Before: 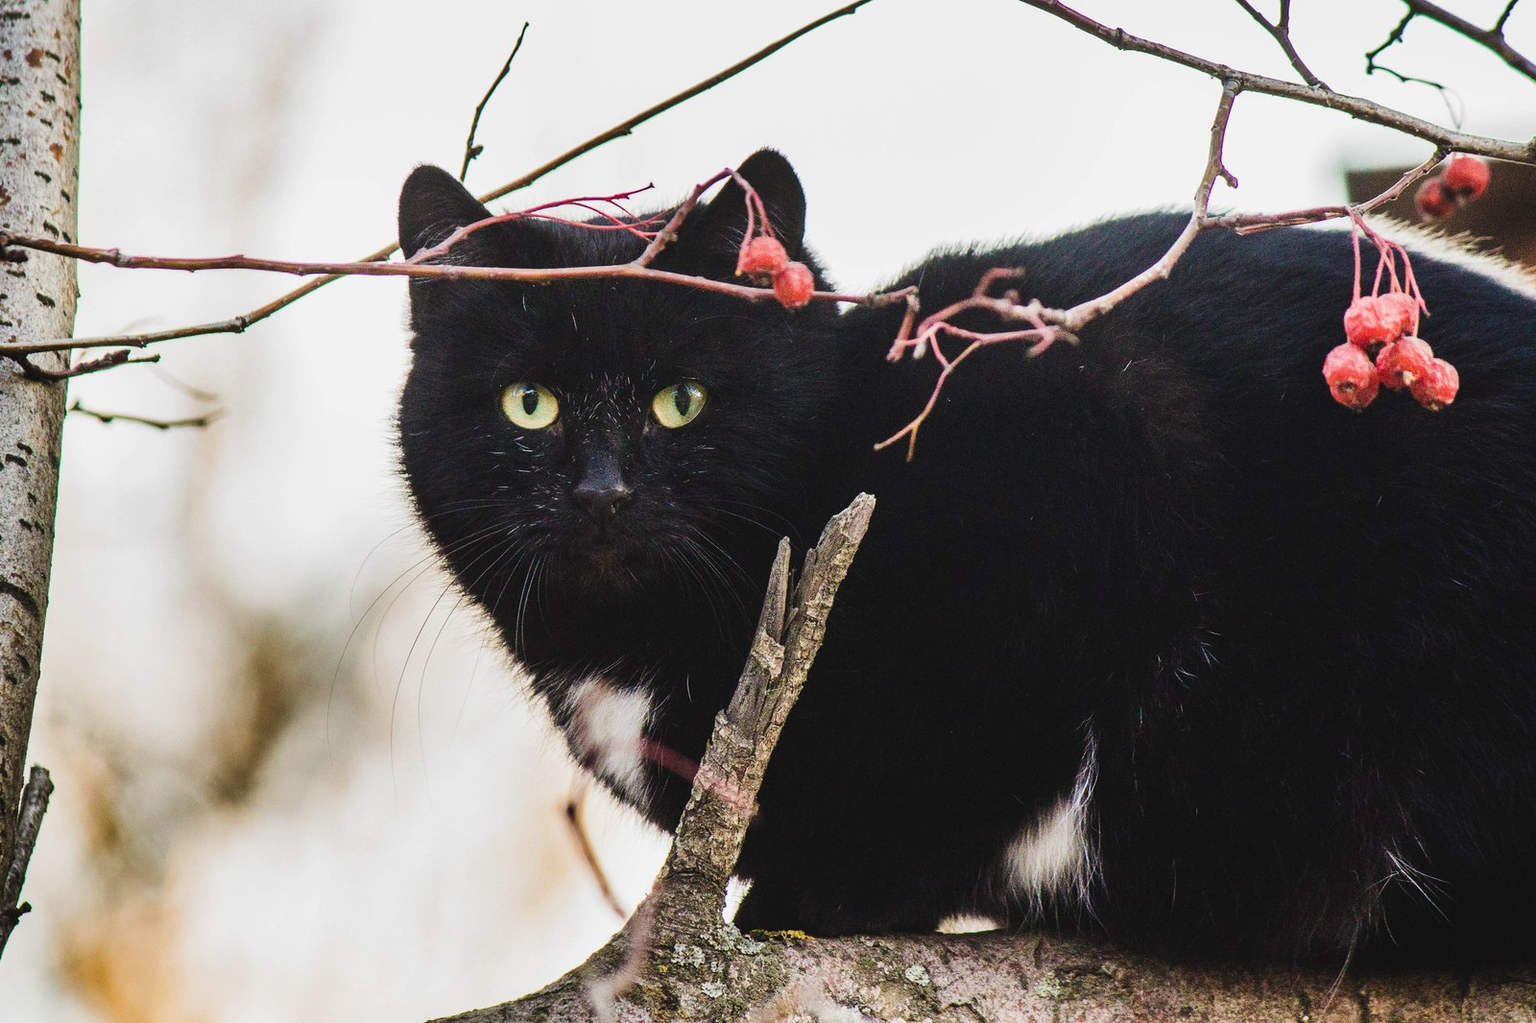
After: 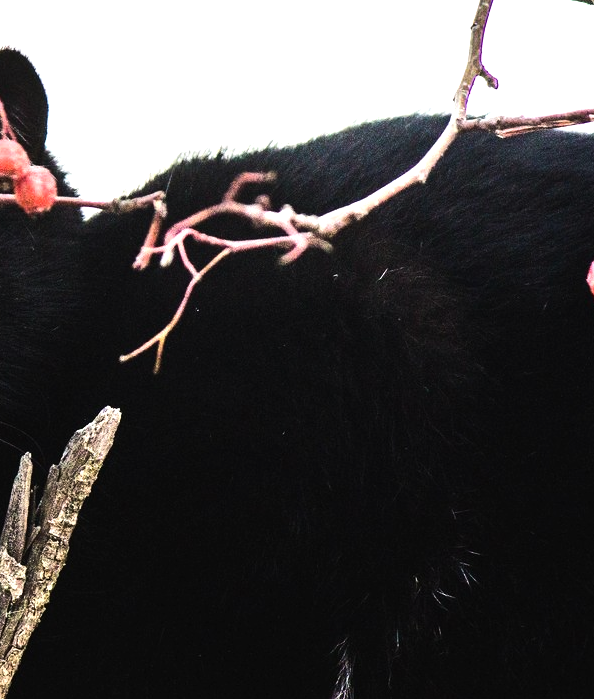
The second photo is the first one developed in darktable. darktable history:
crop and rotate: left 49.56%, top 10.123%, right 13.276%, bottom 24.233%
tone equalizer: -8 EV -1.12 EV, -7 EV -1.04 EV, -6 EV -0.862 EV, -5 EV -0.584 EV, -3 EV 0.592 EV, -2 EV 0.842 EV, -1 EV 0.989 EV, +0 EV 1.08 EV, edges refinement/feathering 500, mask exposure compensation -1.57 EV, preserve details no
